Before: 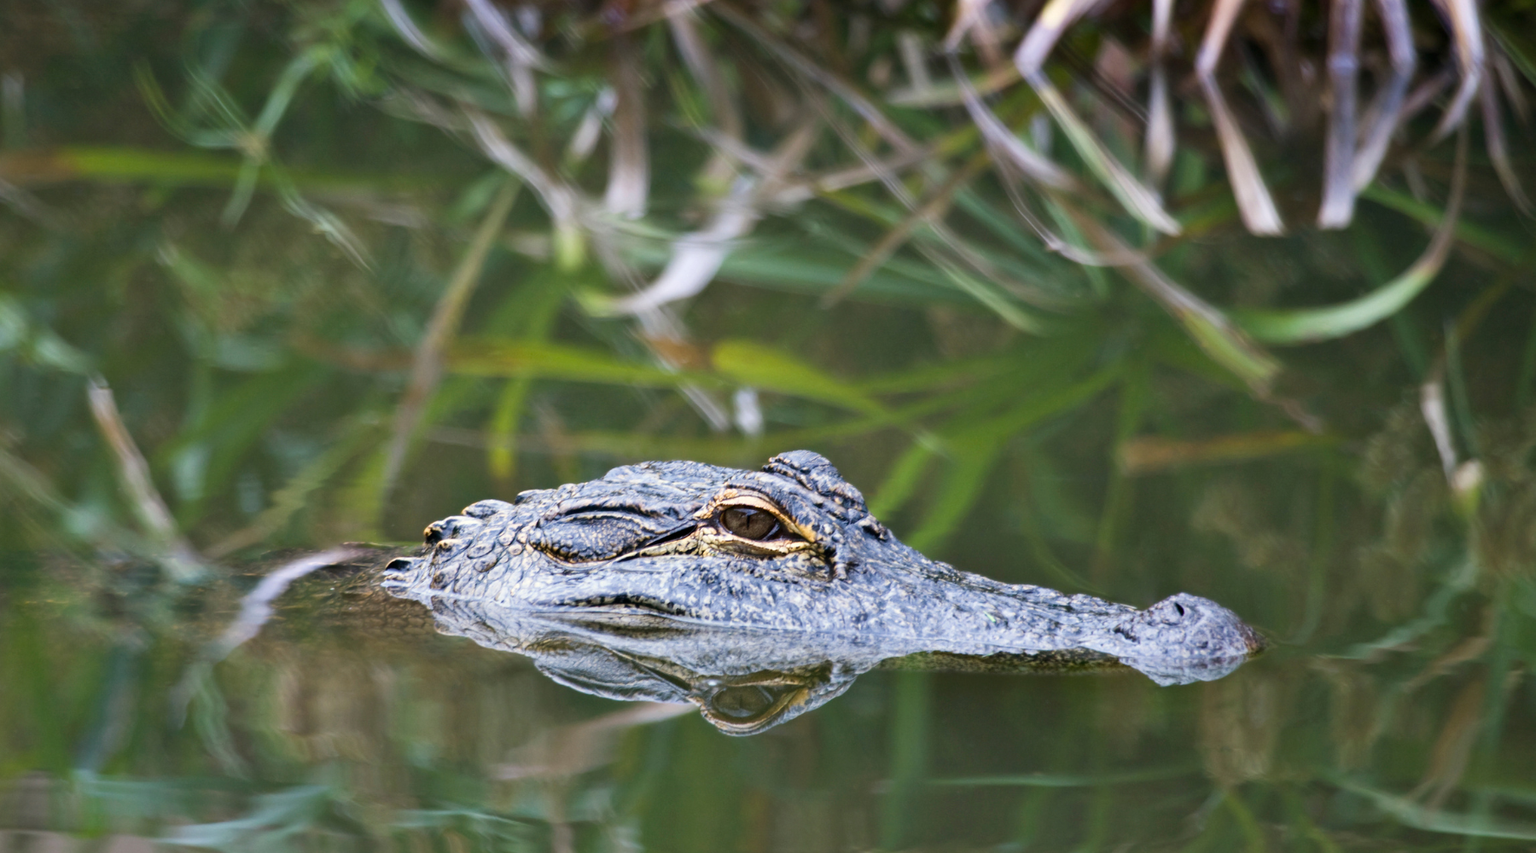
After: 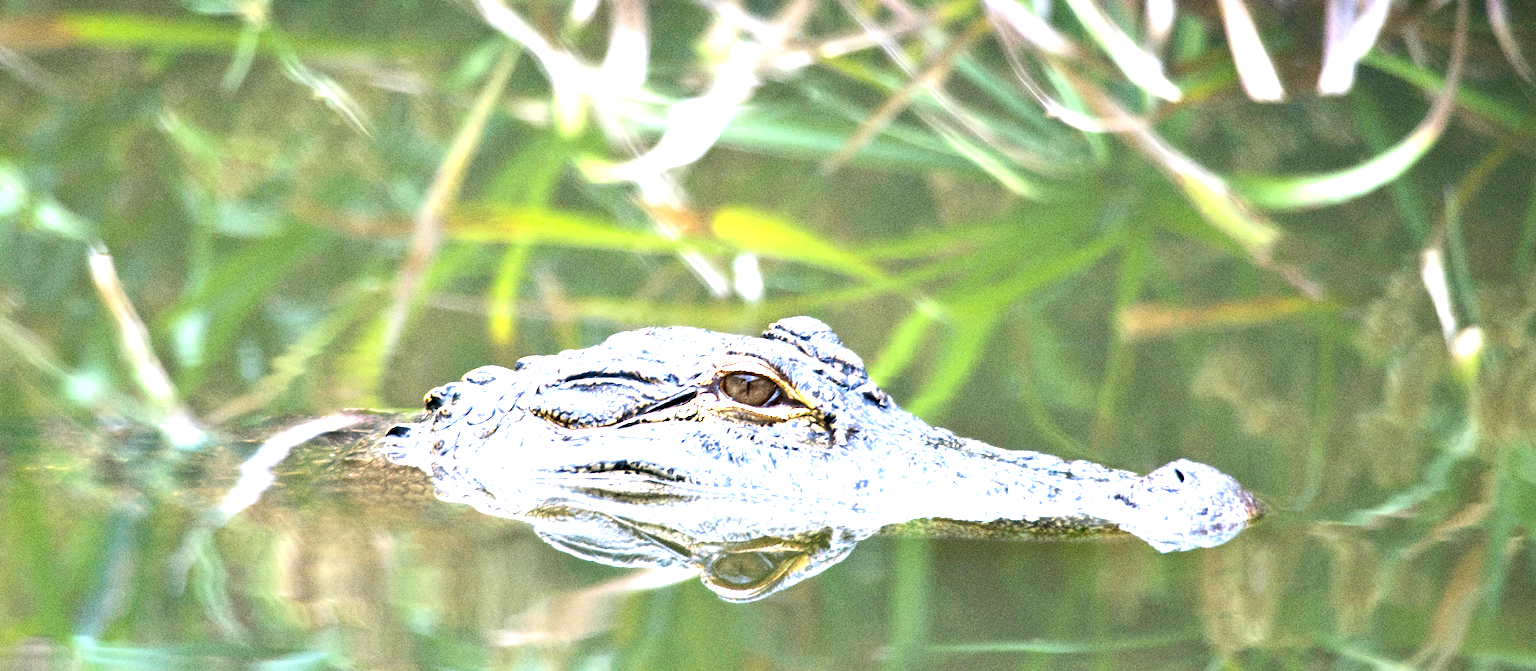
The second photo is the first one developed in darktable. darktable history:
exposure: black level correction 0.001, exposure 2 EV, compensate highlight preservation false
grain: coarseness 0.09 ISO, strength 40%
crop and rotate: top 15.774%, bottom 5.506%
